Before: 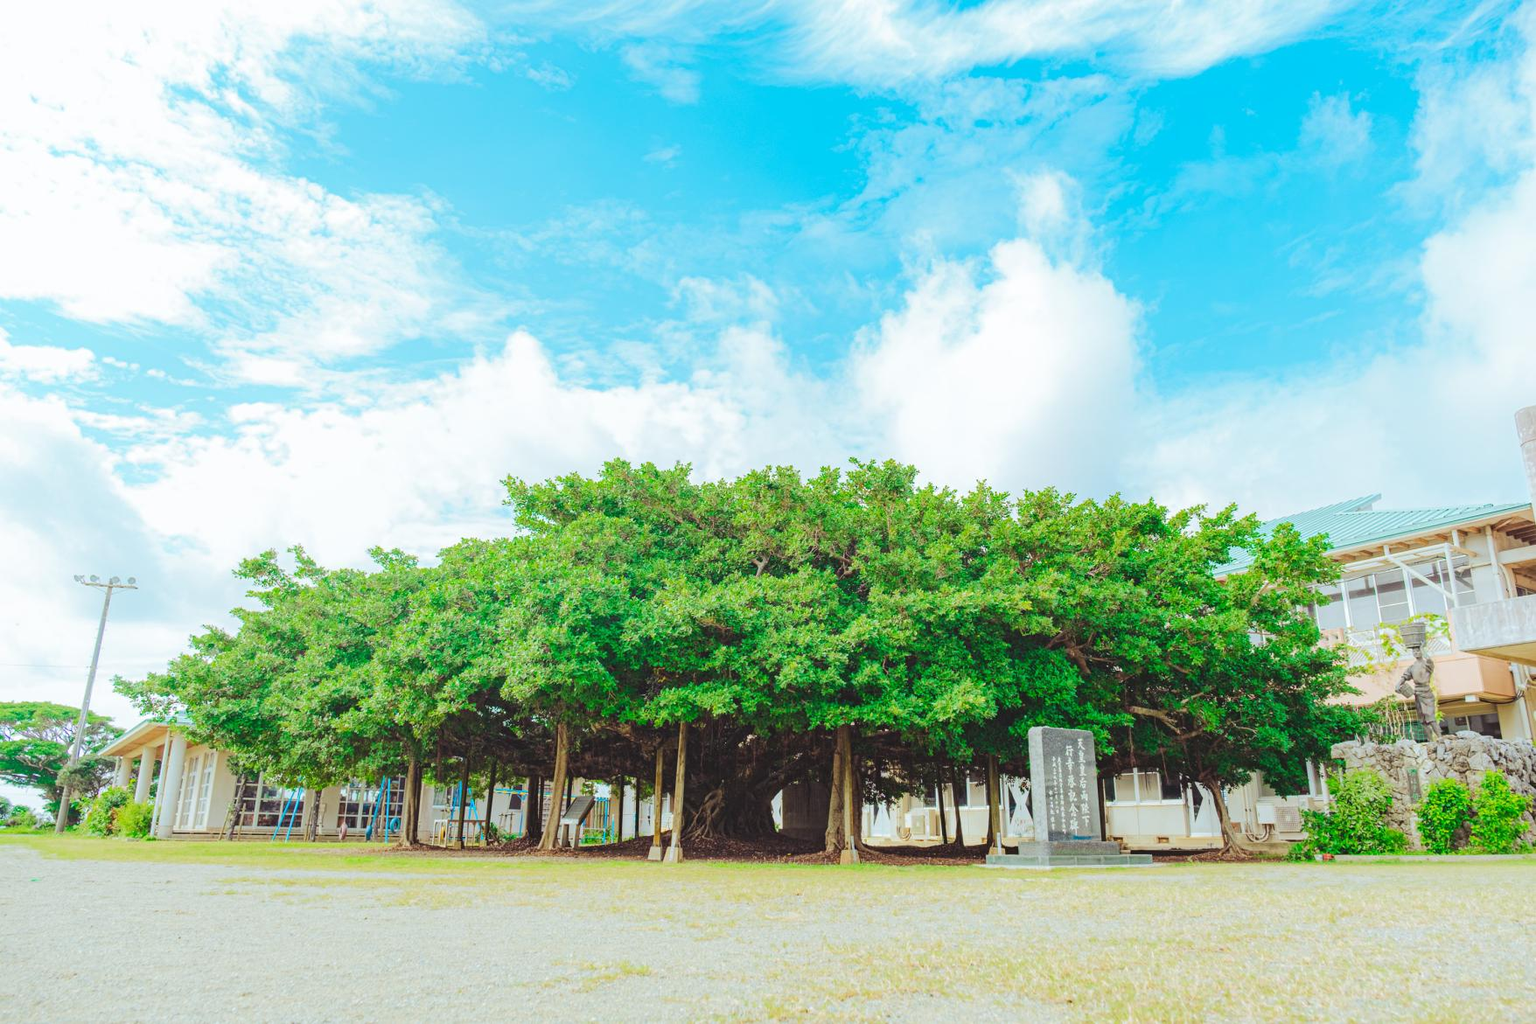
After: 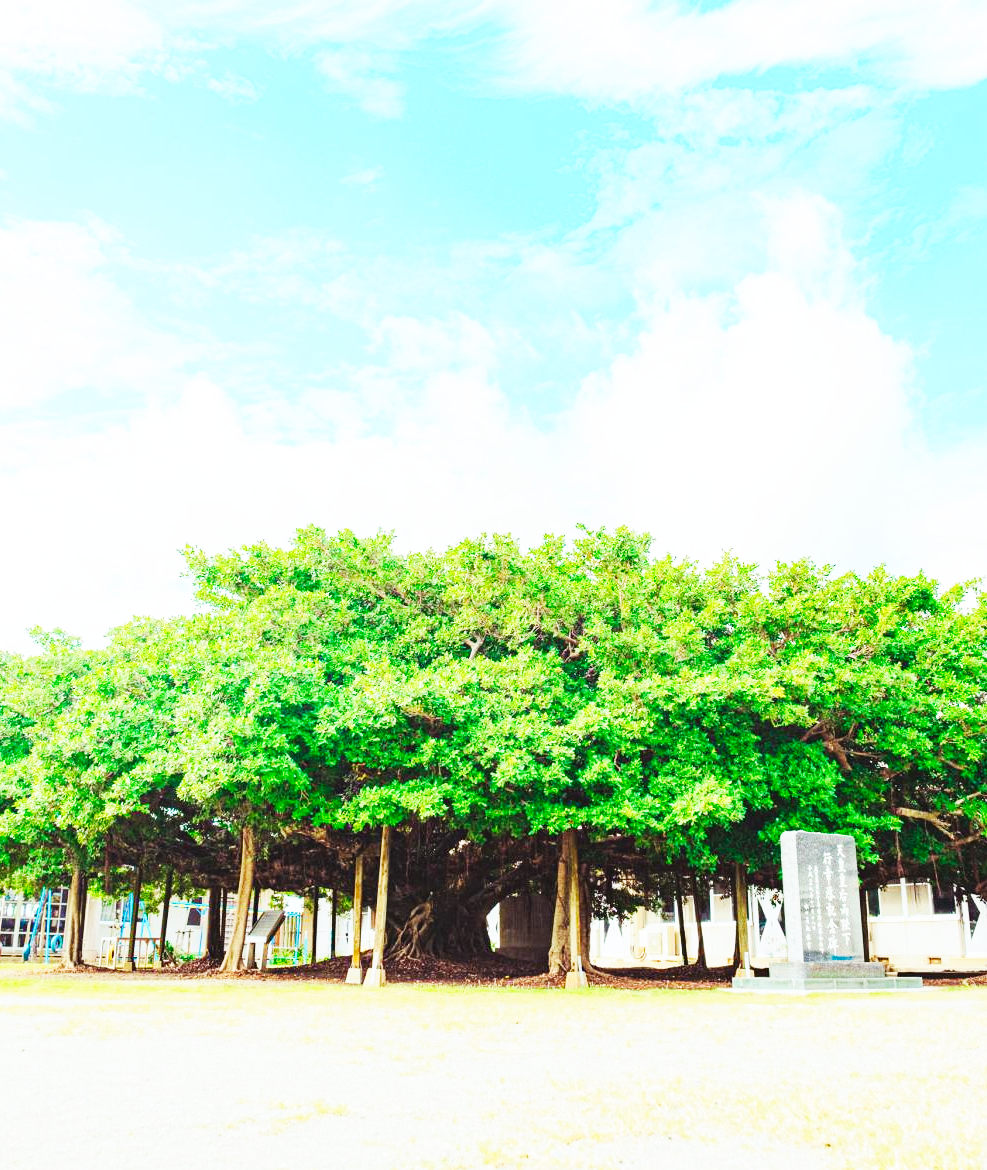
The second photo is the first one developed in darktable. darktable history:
base curve: curves: ch0 [(0, 0) (0.007, 0.004) (0.027, 0.03) (0.046, 0.07) (0.207, 0.54) (0.442, 0.872) (0.673, 0.972) (1, 1)], preserve colors none
crop and rotate: left 22.516%, right 21.234%
